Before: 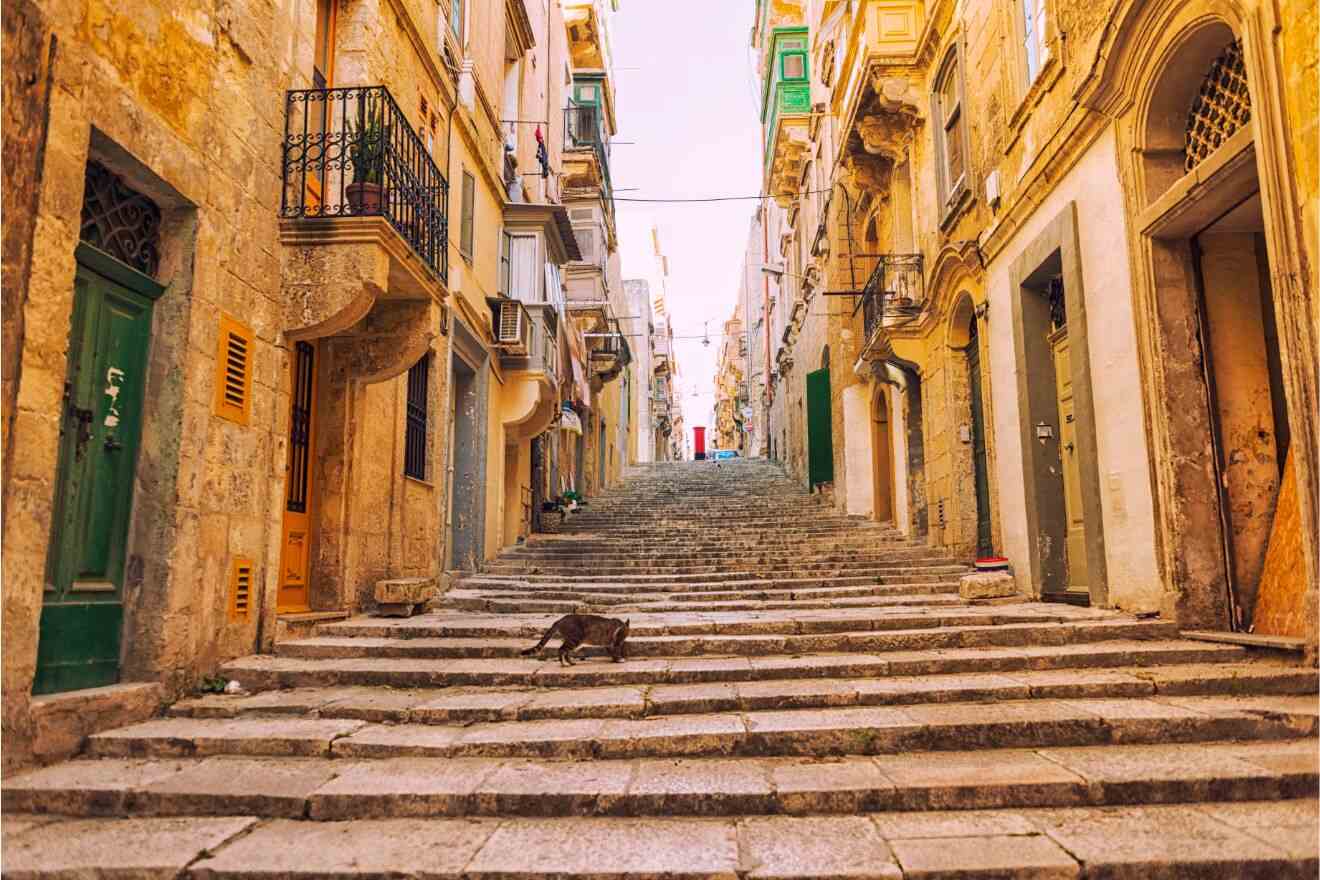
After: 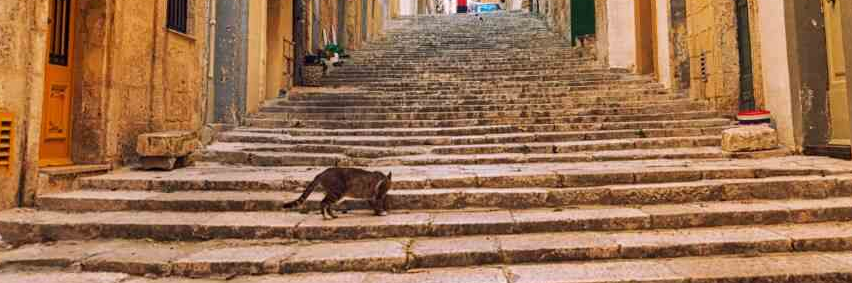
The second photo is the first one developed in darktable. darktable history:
crop: left 18.046%, top 50.89%, right 17.381%, bottom 16.908%
